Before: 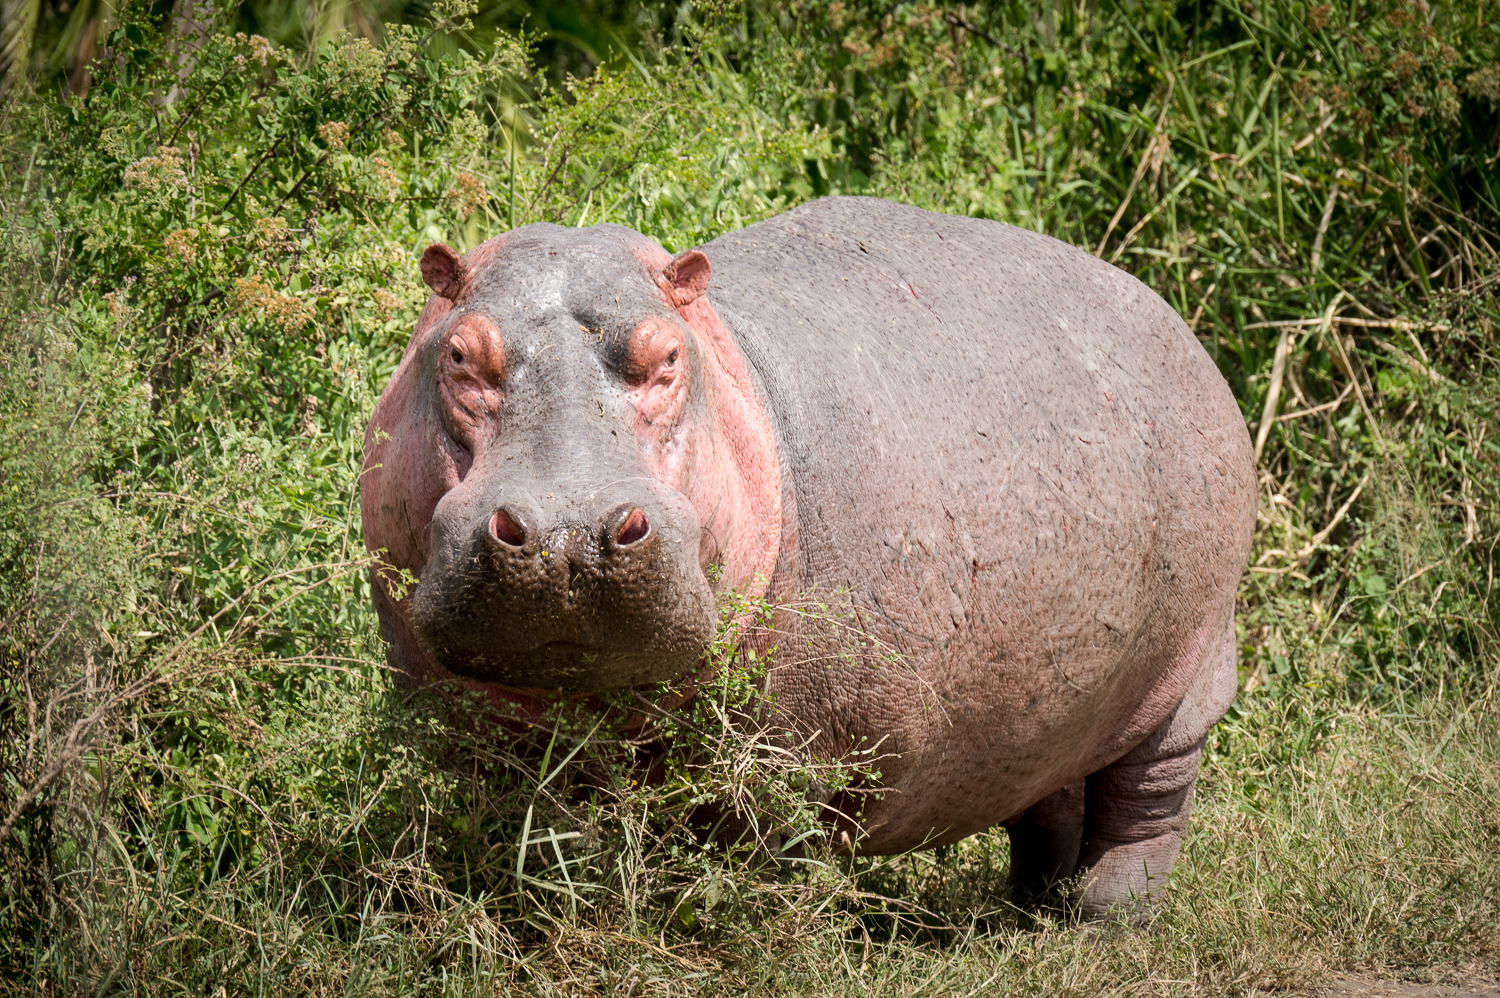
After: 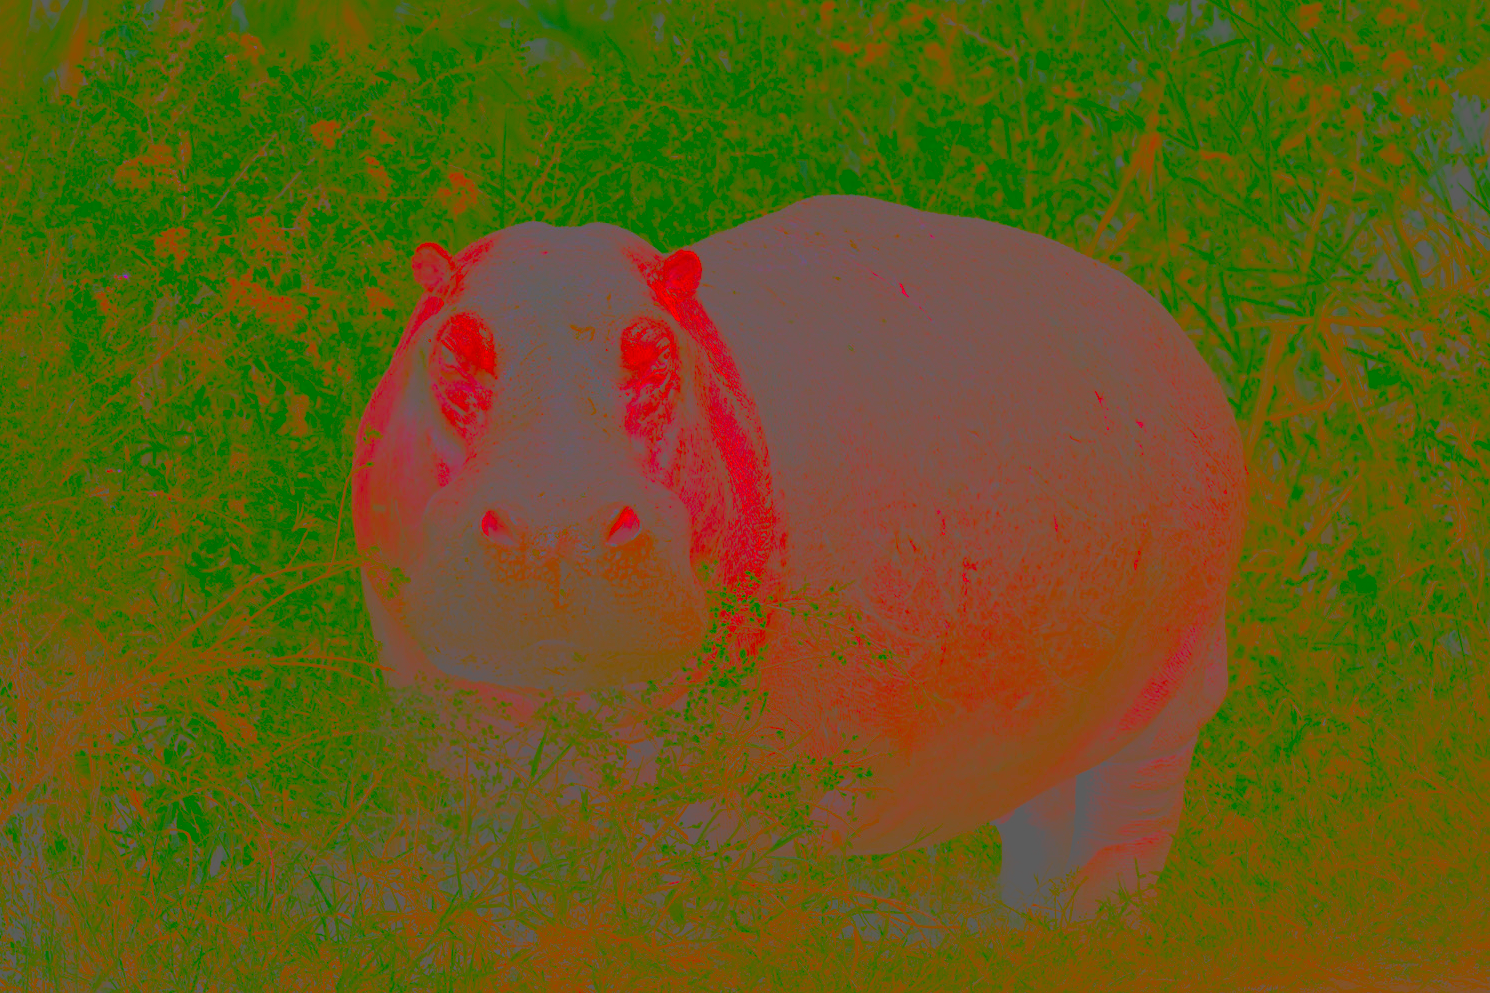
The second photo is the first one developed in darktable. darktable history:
exposure: black level correction 0.001, exposure 1.398 EV, compensate exposure bias true, compensate highlight preservation false
contrast brightness saturation: contrast -0.99, brightness -0.17, saturation 0.75
crop and rotate: left 0.614%, top 0.179%, bottom 0.309%
tone equalizer: -8 EV -1.08 EV, -7 EV -1.01 EV, -6 EV -0.867 EV, -5 EV -0.578 EV, -3 EV 0.578 EV, -2 EV 0.867 EV, -1 EV 1.01 EV, +0 EV 1.08 EV, edges refinement/feathering 500, mask exposure compensation -1.57 EV, preserve details no
